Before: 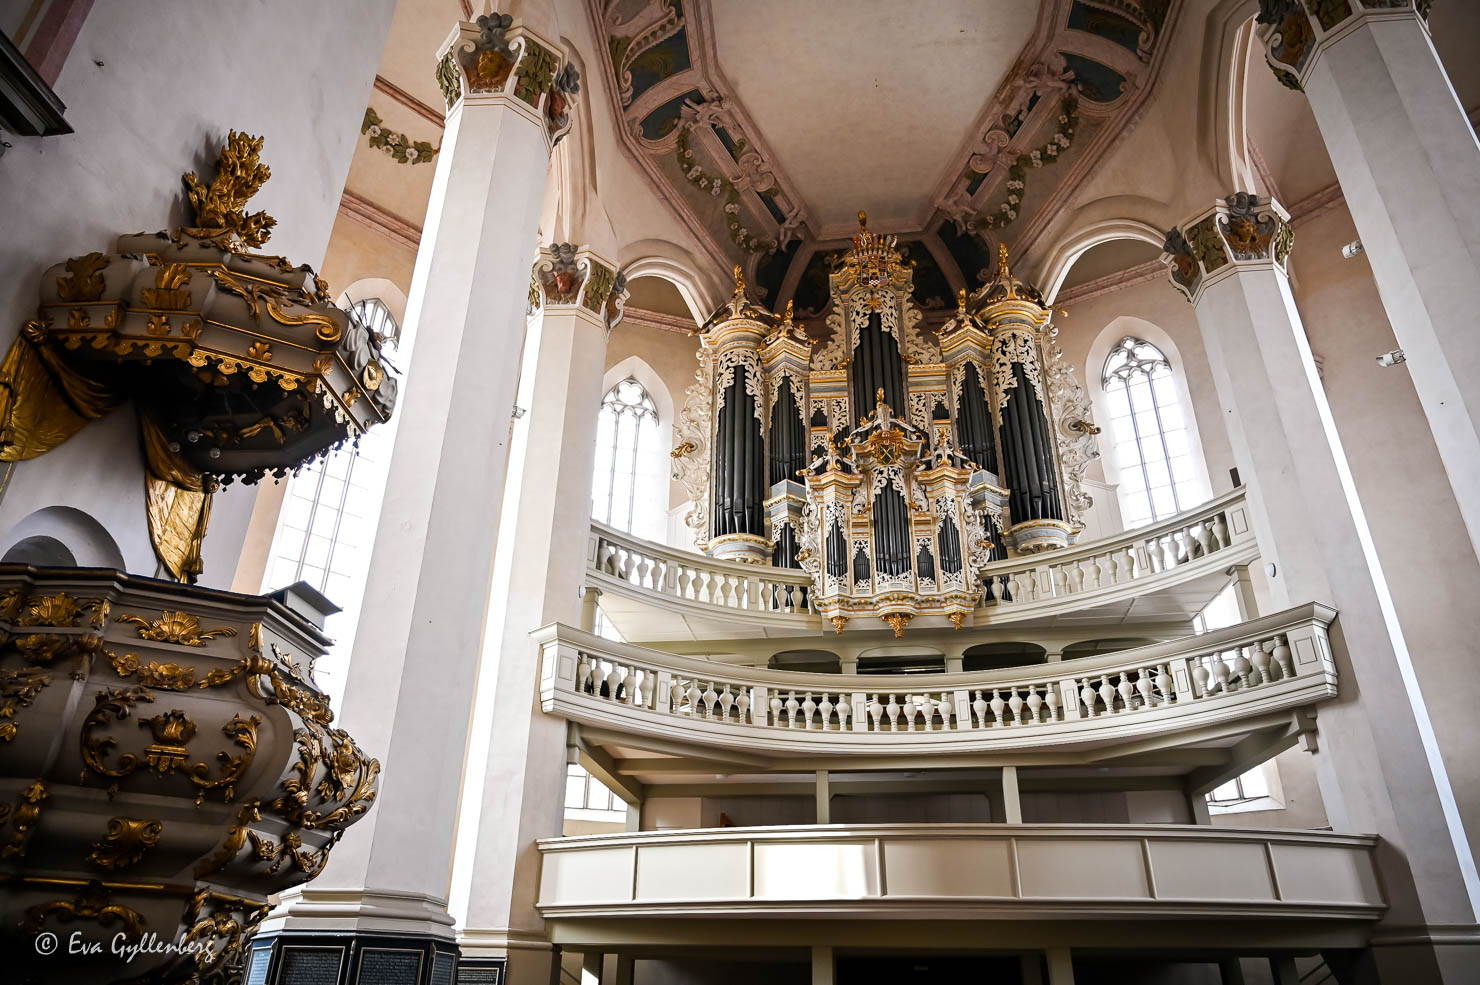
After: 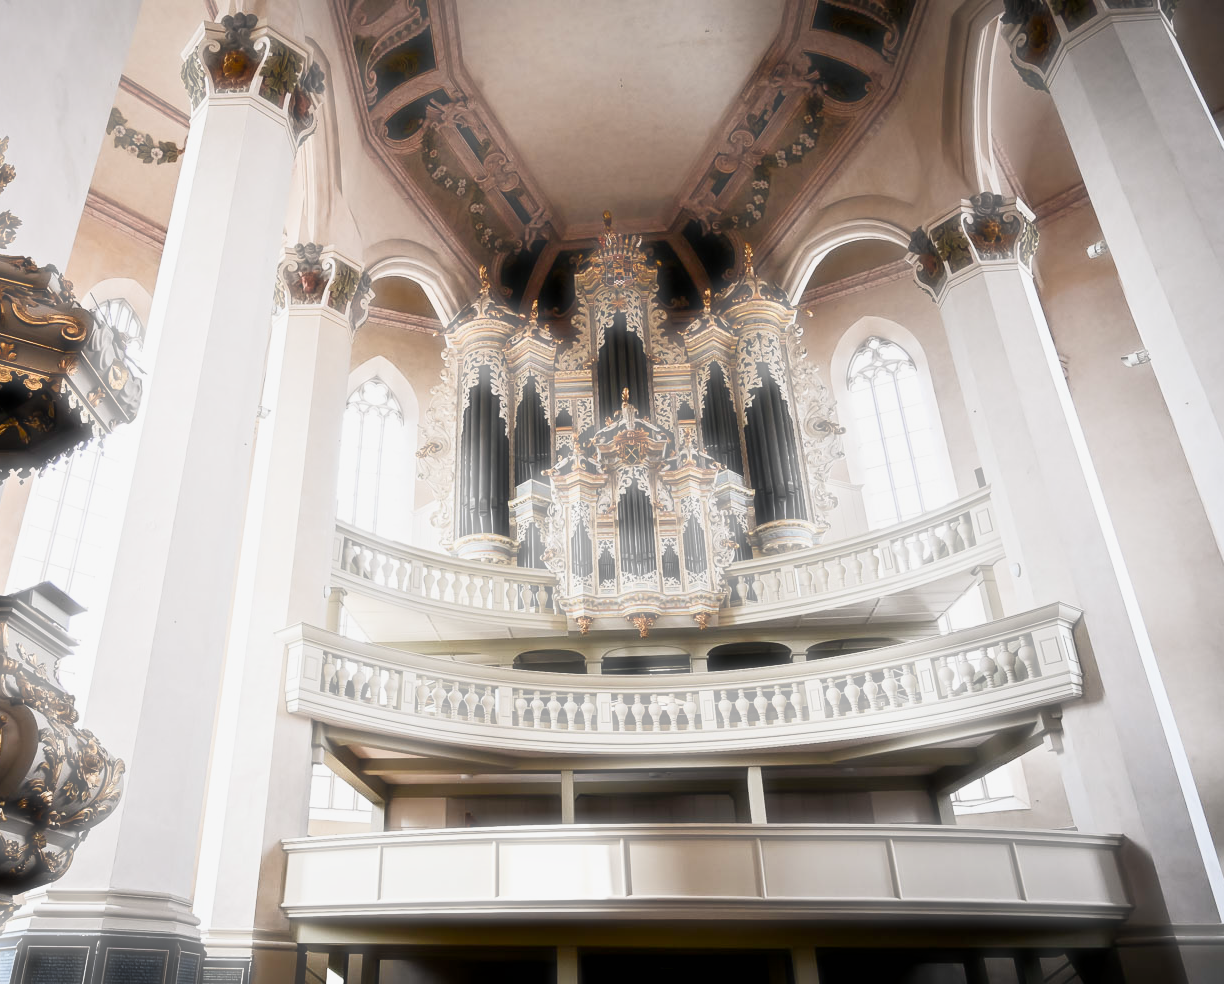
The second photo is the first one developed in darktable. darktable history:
exposure: exposure -0.046 EV, compensate highlight preservation false
shadows and highlights: shadows 0.366, highlights 38.77, highlights color adjustment 41.5%
tone equalizer: on, module defaults
filmic rgb: black relative exposure -11.33 EV, white relative exposure 3.22 EV, hardness 6.8
haze removal: strength -0.896, distance 0.228, adaptive false
crop: left 17.27%, bottom 0.049%
color balance rgb: shadows lift › chroma 1.443%, shadows lift › hue 259.42°, global offset › luminance -0.498%, perceptual saturation grading › global saturation 20%, perceptual saturation grading › highlights -25.719%, perceptual saturation grading › shadows 49.28%, perceptual brilliance grading › highlights 5.481%, perceptual brilliance grading › shadows -10.054%
